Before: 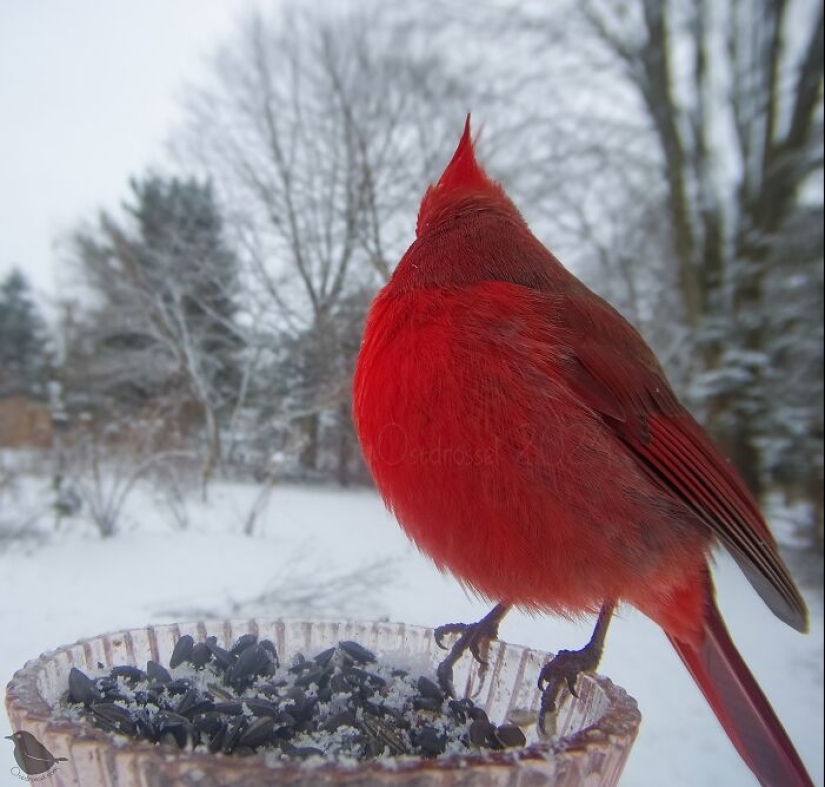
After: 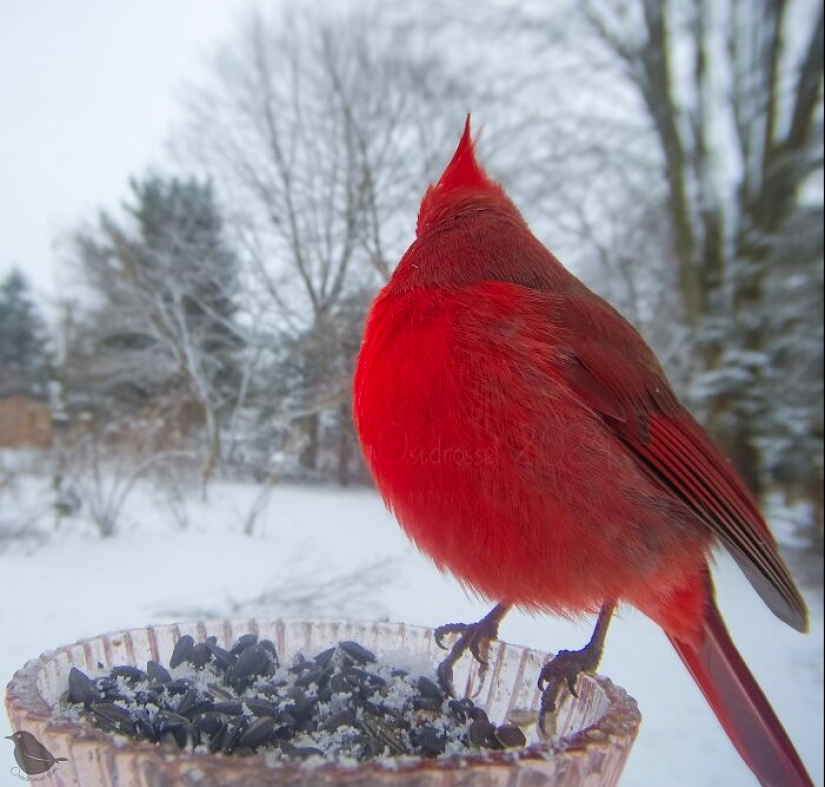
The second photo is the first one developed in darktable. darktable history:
contrast brightness saturation: contrast 0.071, brightness 0.072, saturation 0.176
tone equalizer: edges refinement/feathering 500, mask exposure compensation -1.57 EV, preserve details no
